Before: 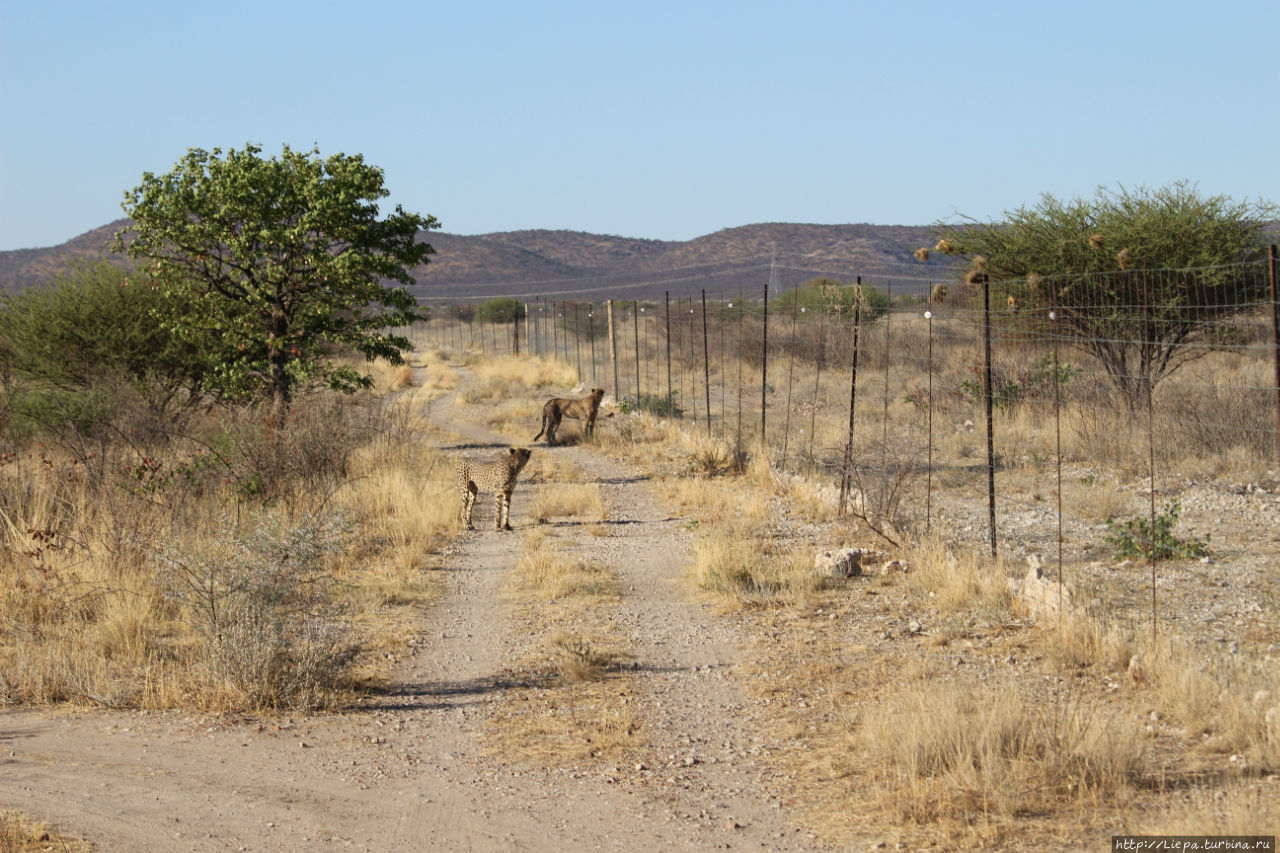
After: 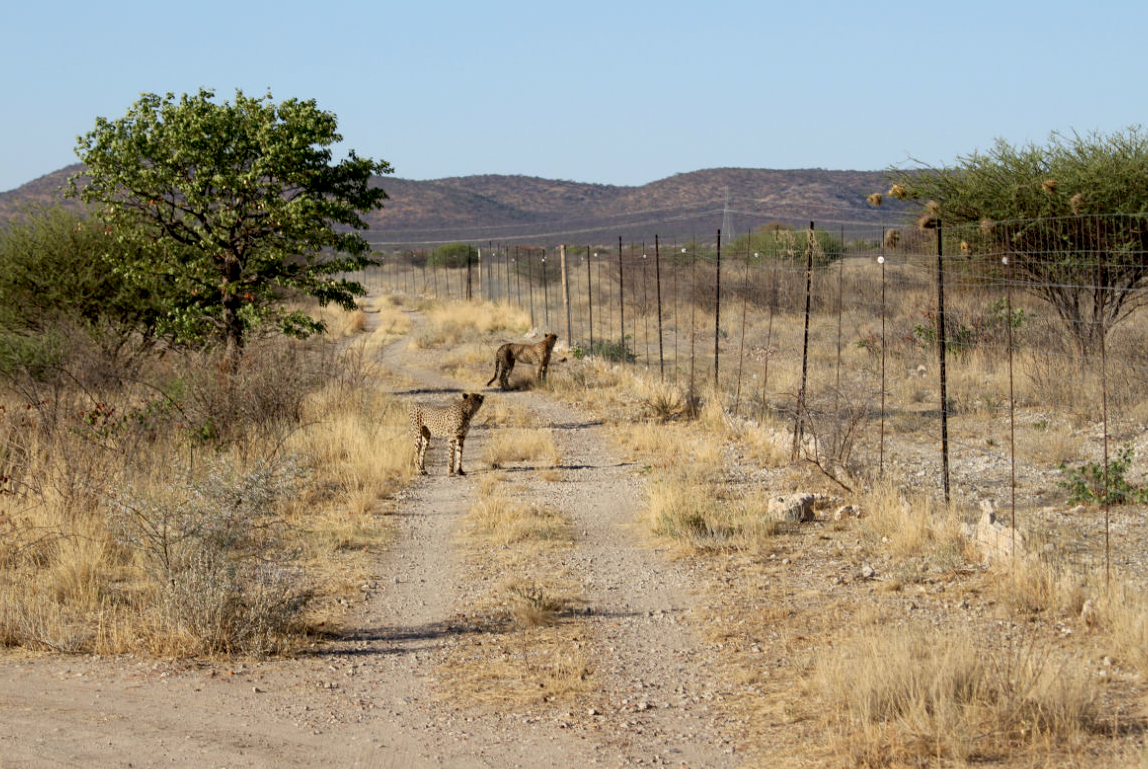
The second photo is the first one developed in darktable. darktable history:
exposure: black level correction 0.01, exposure 0.016 EV, compensate highlight preservation false
crop: left 3.718%, top 6.473%, right 6.539%, bottom 3.336%
